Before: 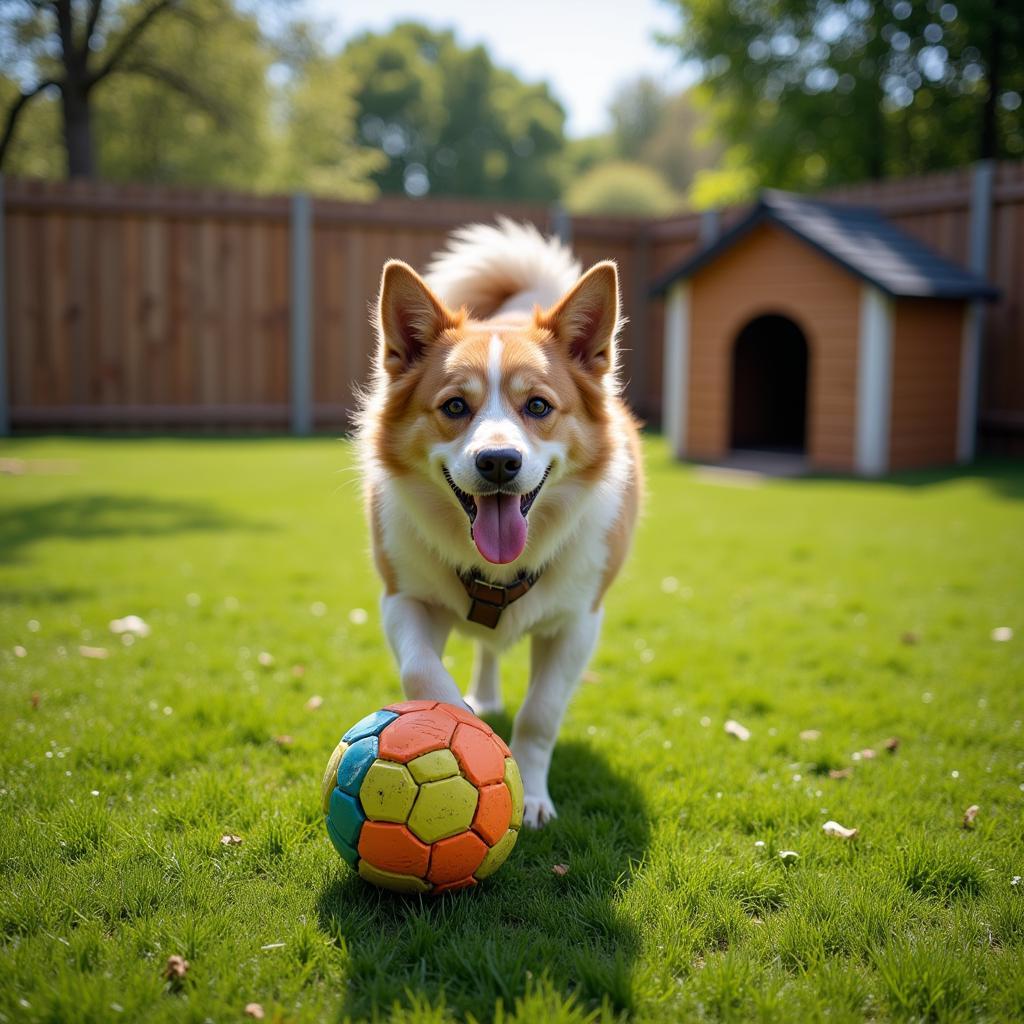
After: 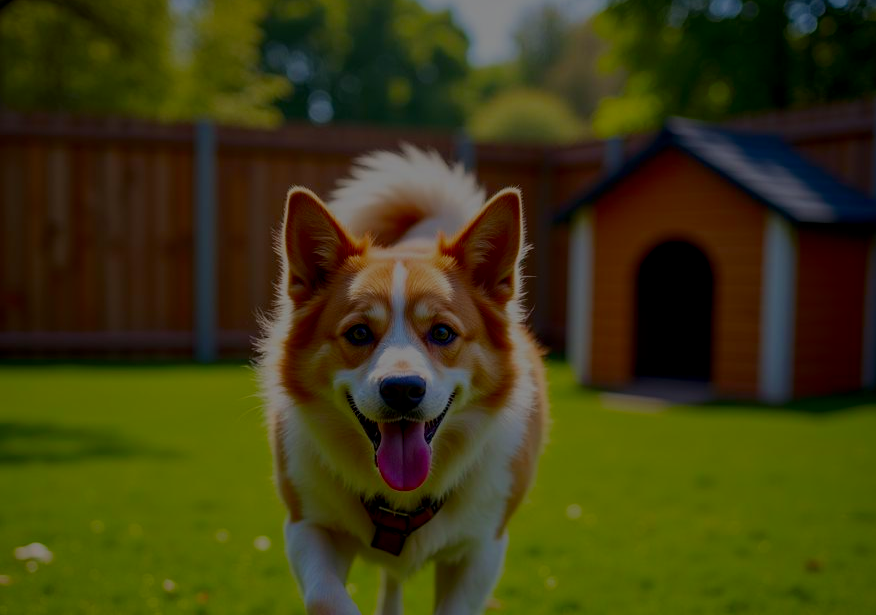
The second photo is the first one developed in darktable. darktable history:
filmic rgb: black relative exposure -8.03 EV, white relative exposure 8.06 EV, hardness 2.49, latitude 10.53%, contrast 0.733, highlights saturation mix 9.07%, shadows ↔ highlights balance 2.2%, color science v4 (2020)
crop and rotate: left 9.443%, top 7.217%, right 4.973%, bottom 32.699%
local contrast: detail 110%
contrast brightness saturation: brightness -0.502
